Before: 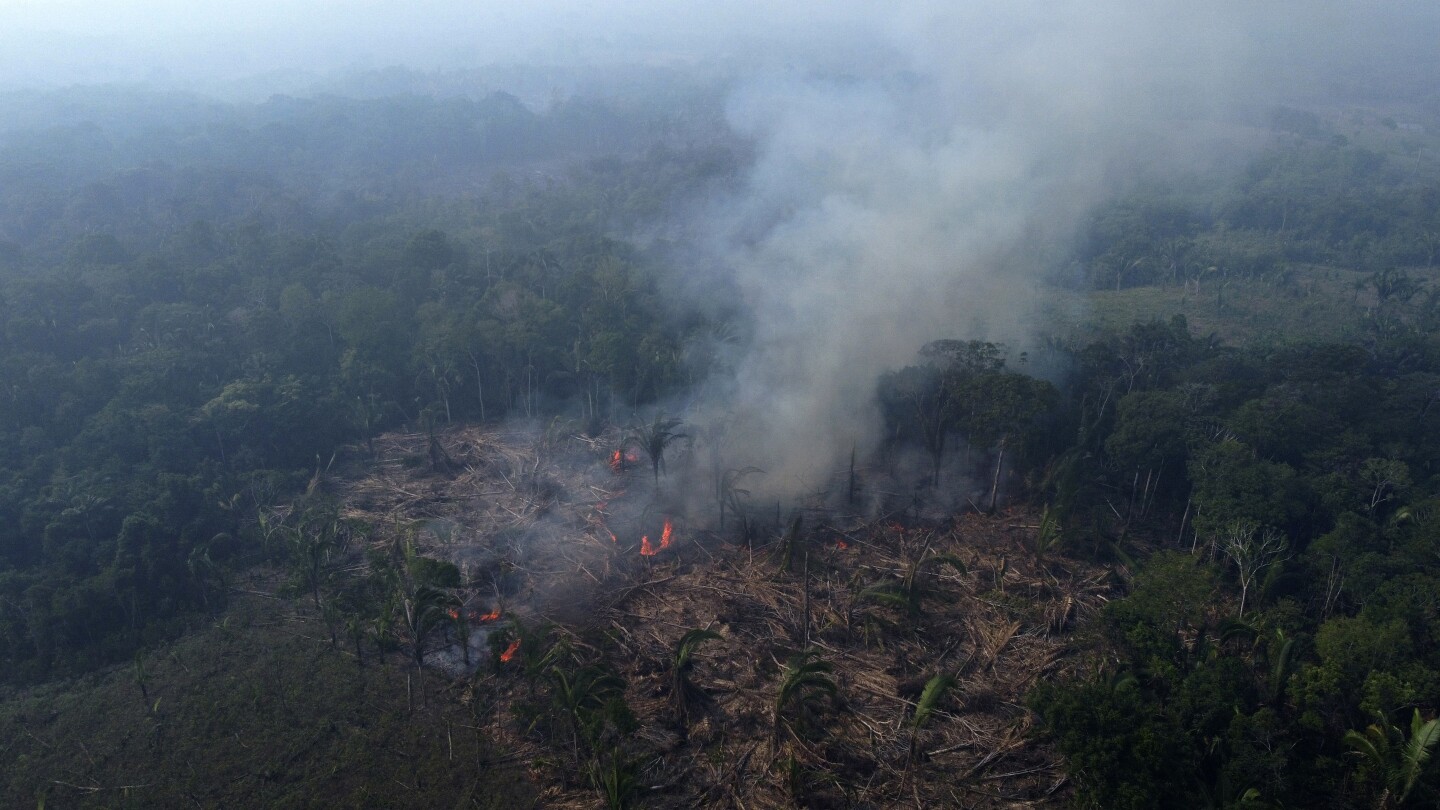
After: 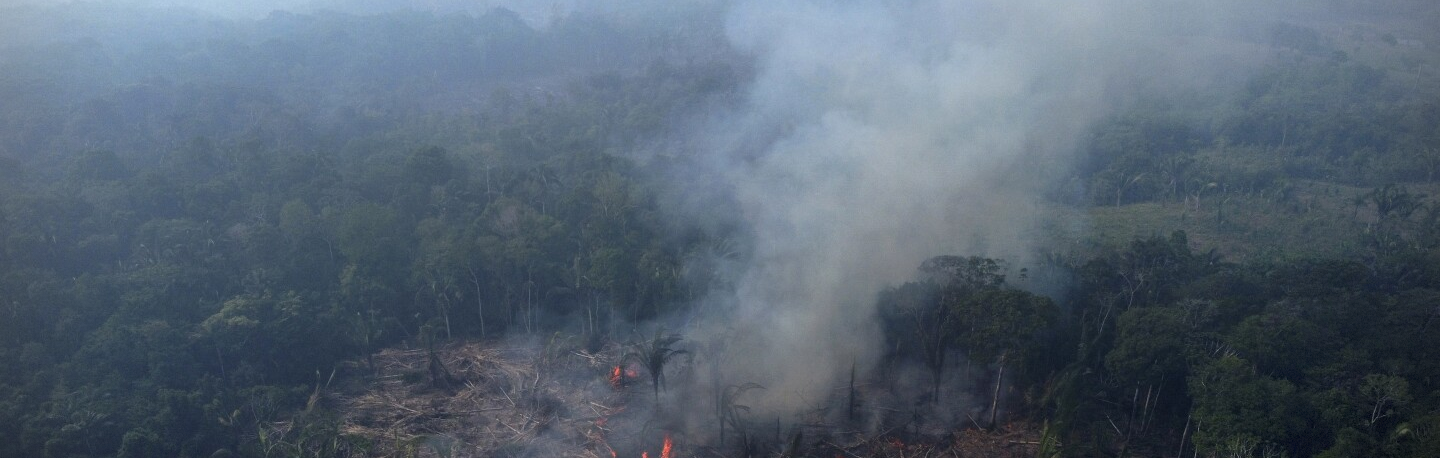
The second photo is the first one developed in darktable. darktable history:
crop and rotate: top 10.417%, bottom 32.953%
vignetting: width/height ratio 1.095, dithering 8-bit output
